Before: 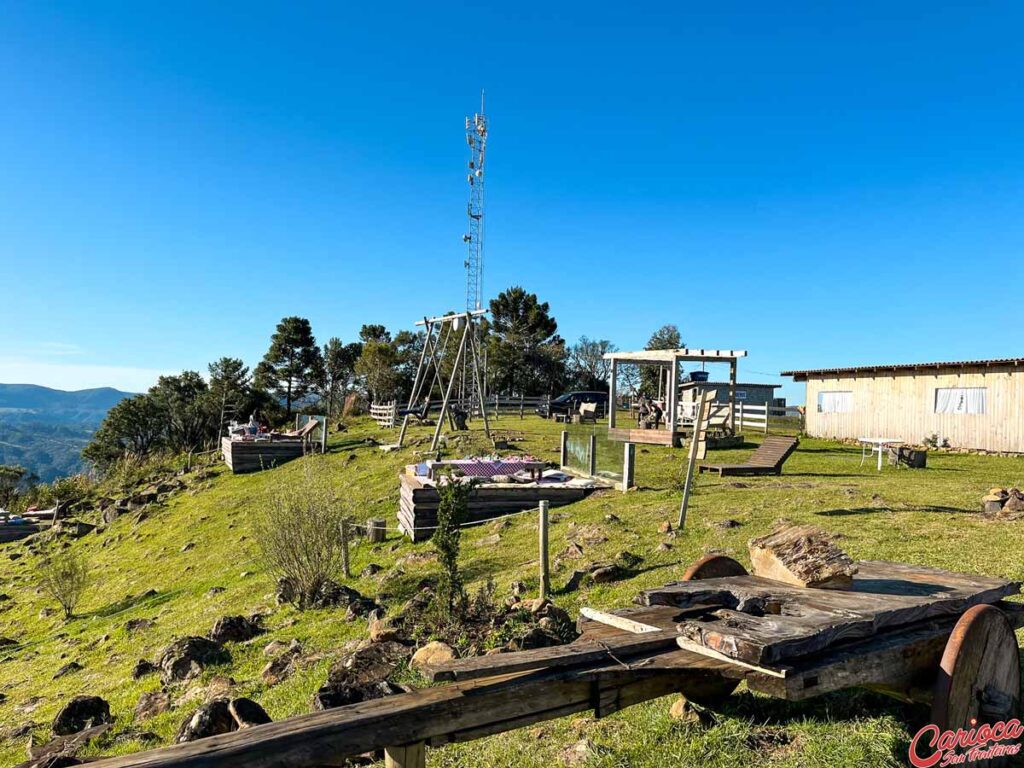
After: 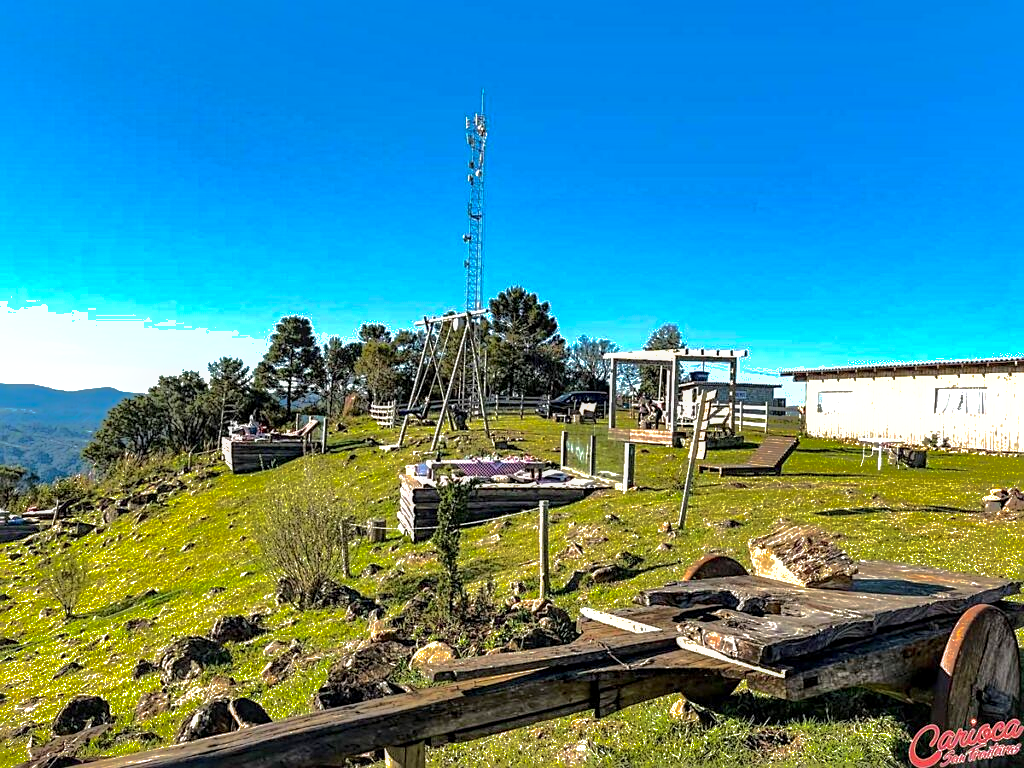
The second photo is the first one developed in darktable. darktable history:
sharpen: on, module defaults
exposure: exposure 0.6 EV, compensate highlight preservation false
local contrast: on, module defaults
shadows and highlights: shadows -19.91, highlights -73.15
